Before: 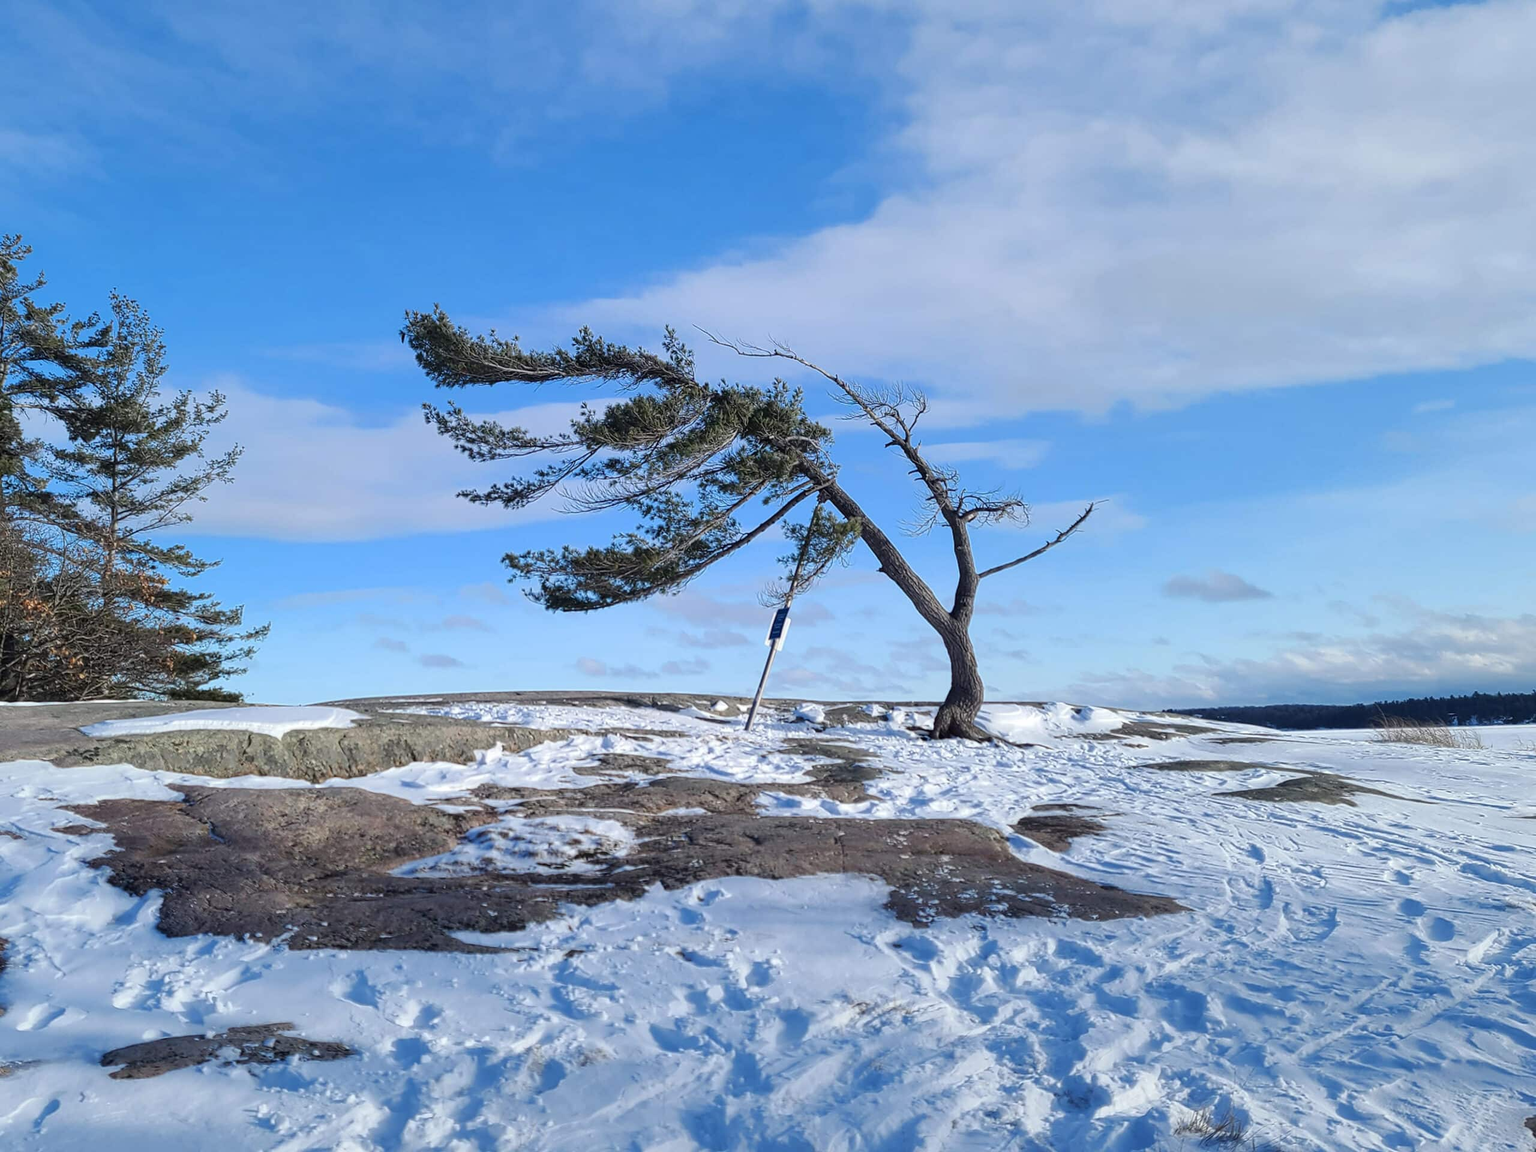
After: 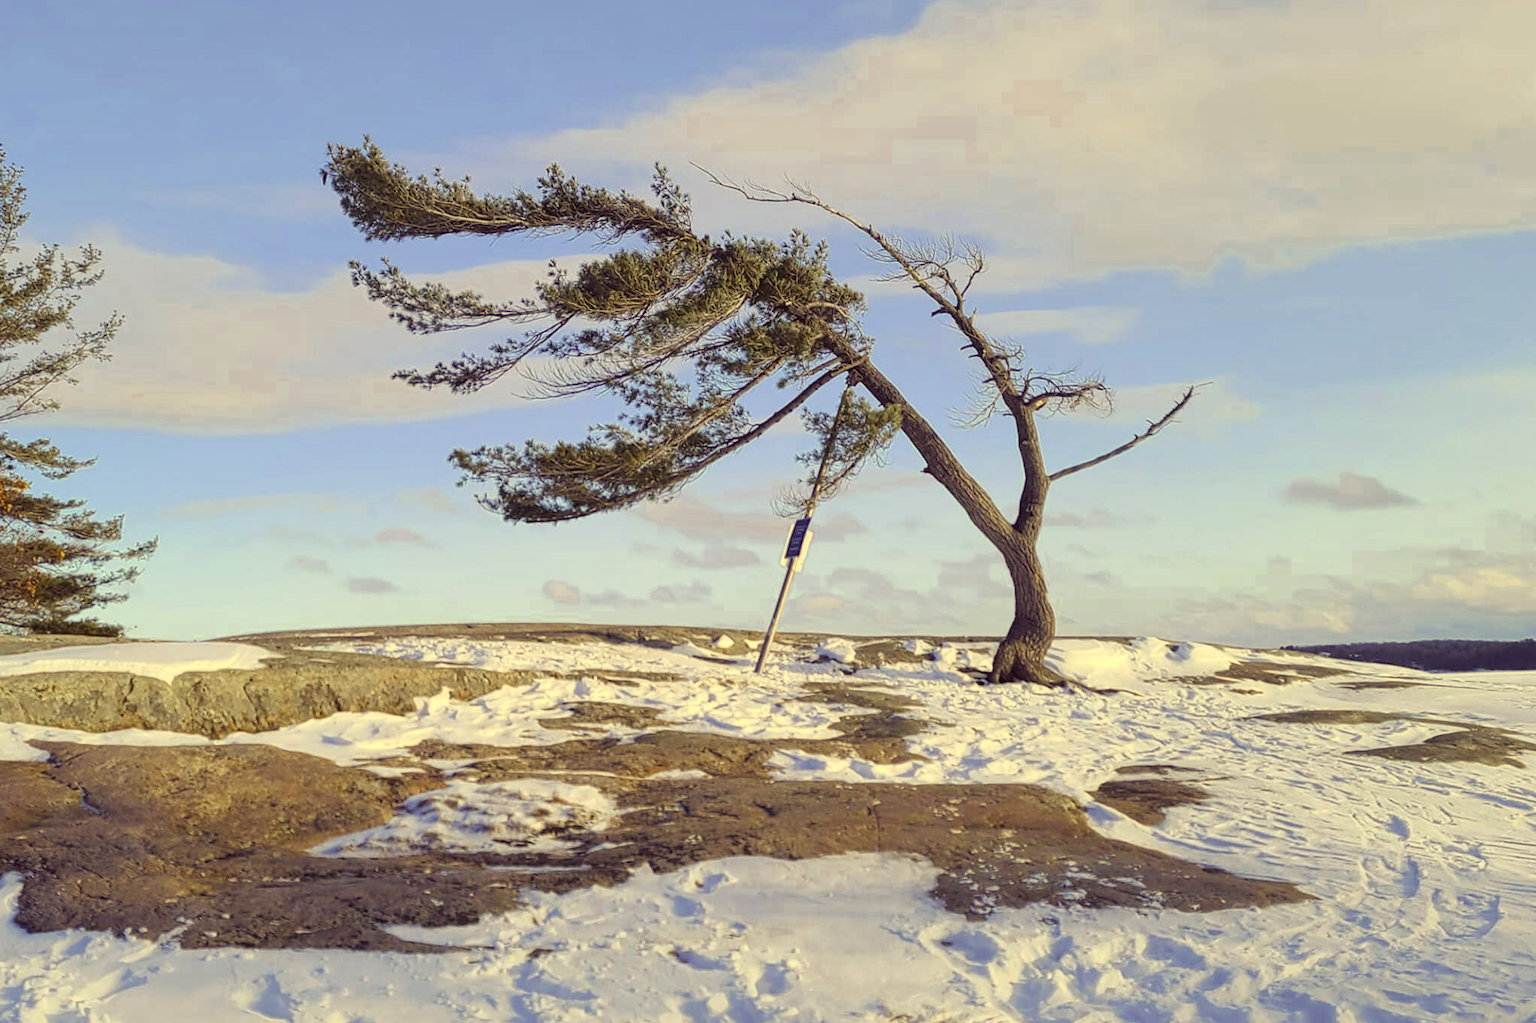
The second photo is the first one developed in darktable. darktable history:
crop: left 9.492%, top 17.081%, right 11.02%, bottom 12.308%
contrast brightness saturation: brightness 0.143
color correction: highlights a* -0.388, highlights b* 39.74, shadows a* 9.82, shadows b* -0.802
color zones: curves: ch0 [(0.11, 0.396) (0.195, 0.36) (0.25, 0.5) (0.303, 0.412) (0.357, 0.544) (0.75, 0.5) (0.967, 0.328)]; ch1 [(0, 0.468) (0.112, 0.512) (0.202, 0.6) (0.25, 0.5) (0.307, 0.352) (0.357, 0.544) (0.75, 0.5) (0.963, 0.524)]
